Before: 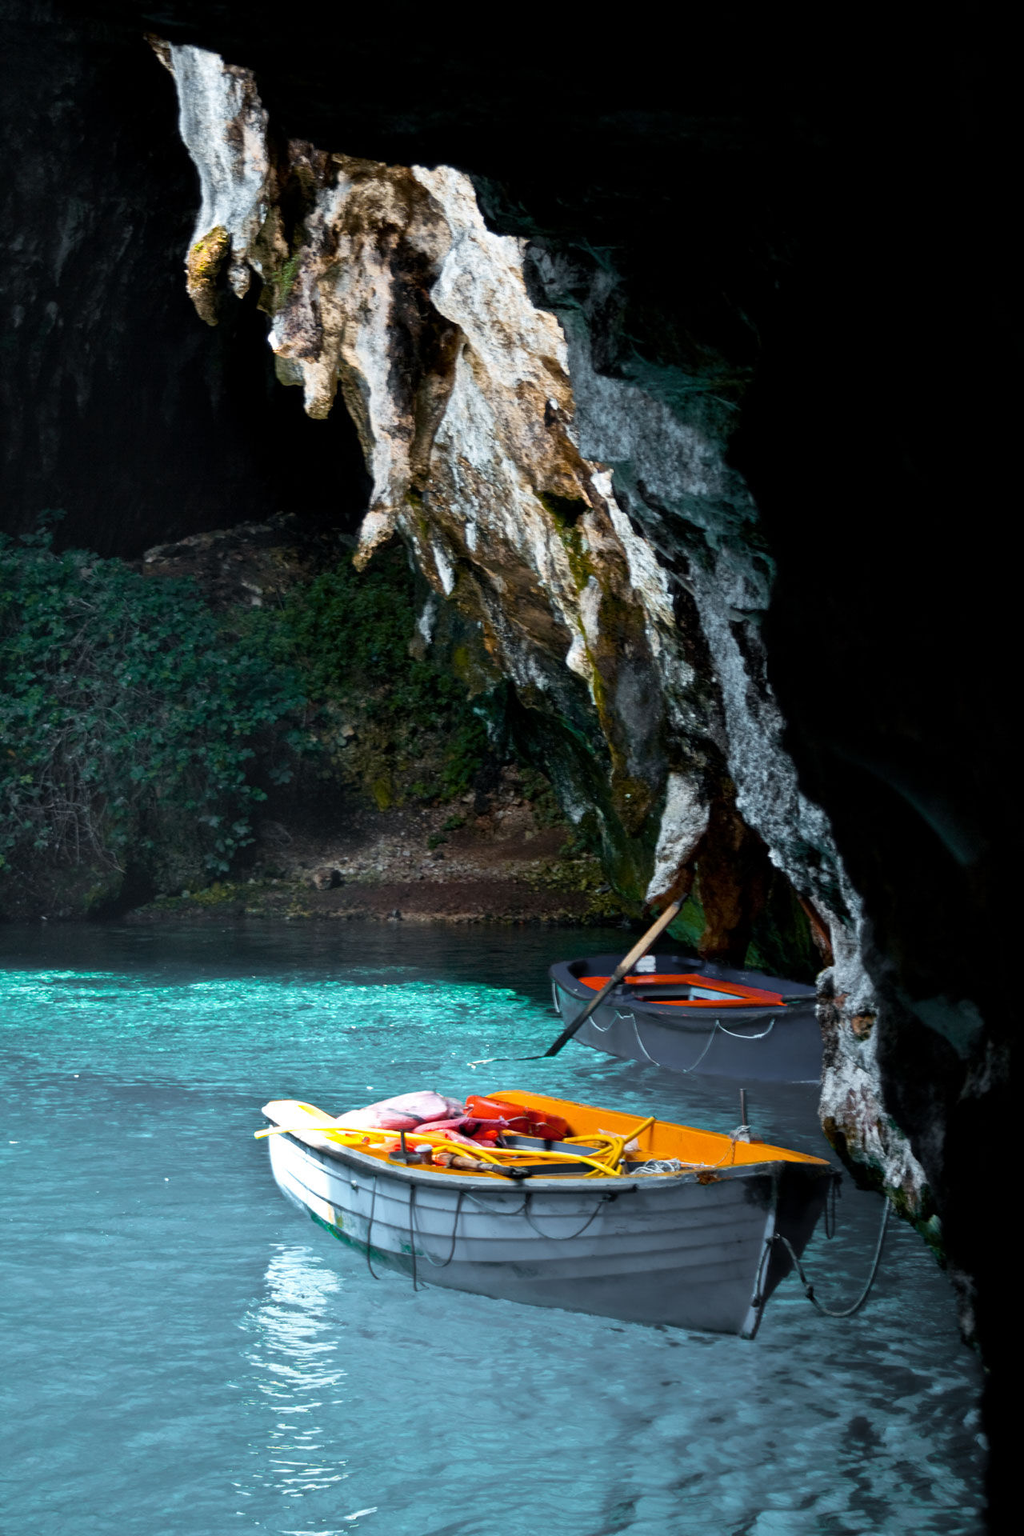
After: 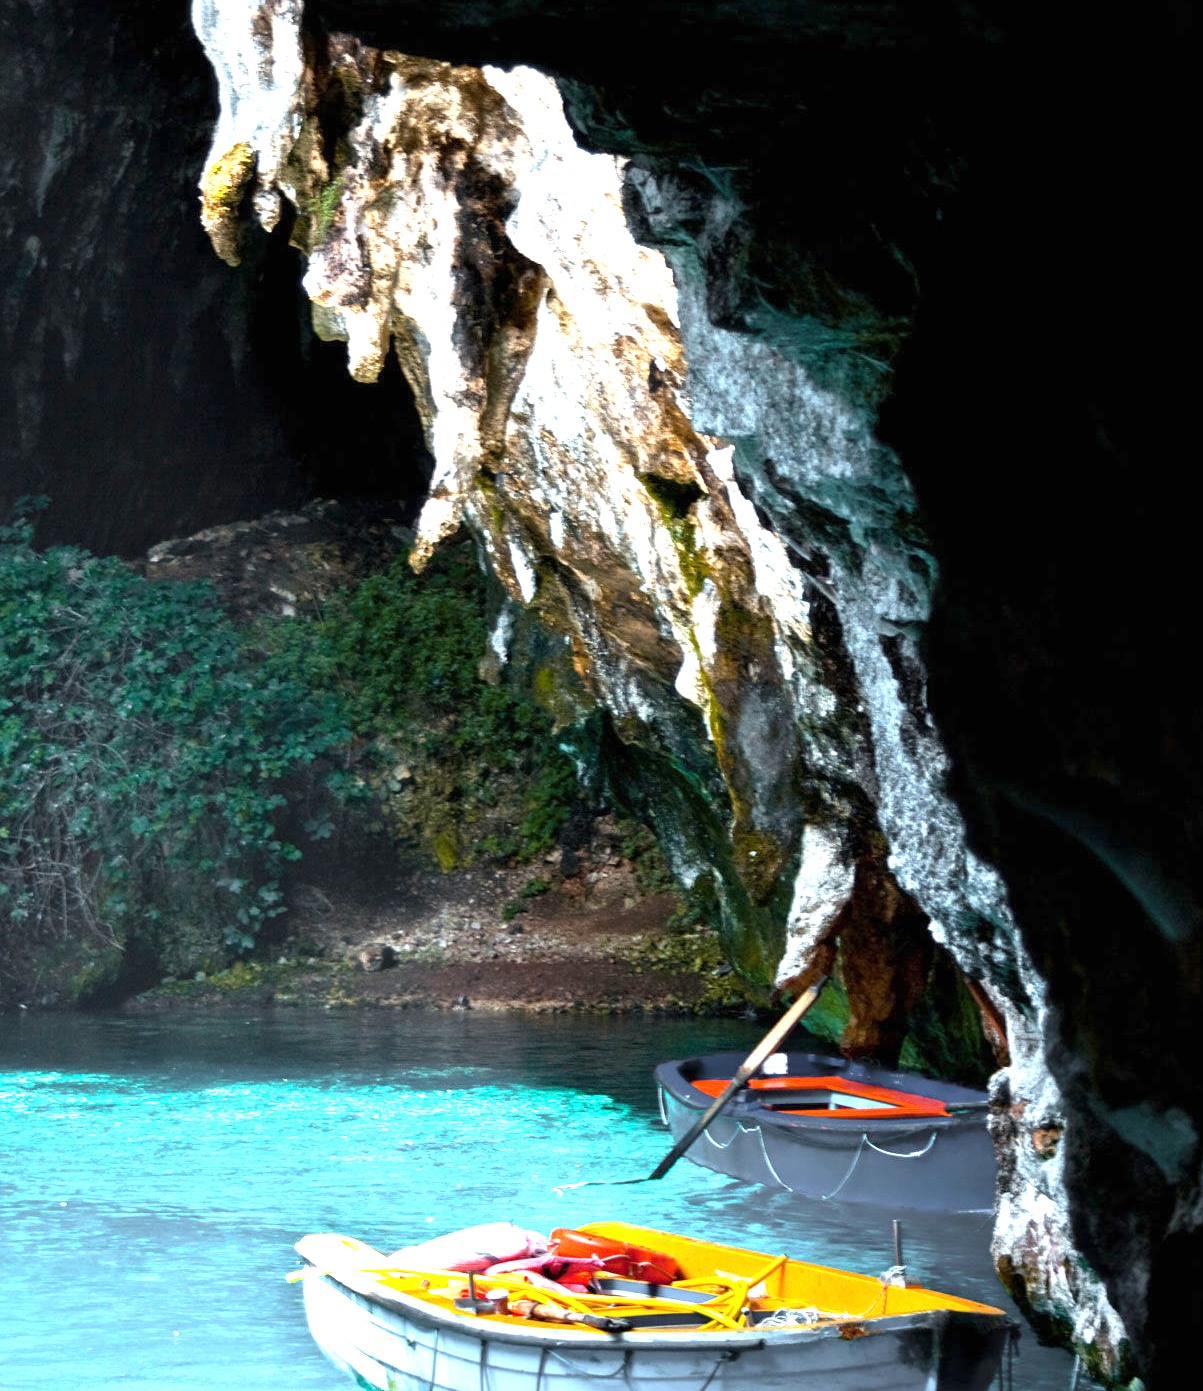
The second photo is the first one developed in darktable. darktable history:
exposure: black level correction 0, exposure 1.5 EV, compensate exposure bias true, compensate highlight preservation false
crop: left 2.56%, top 7.352%, right 3.454%, bottom 20.188%
